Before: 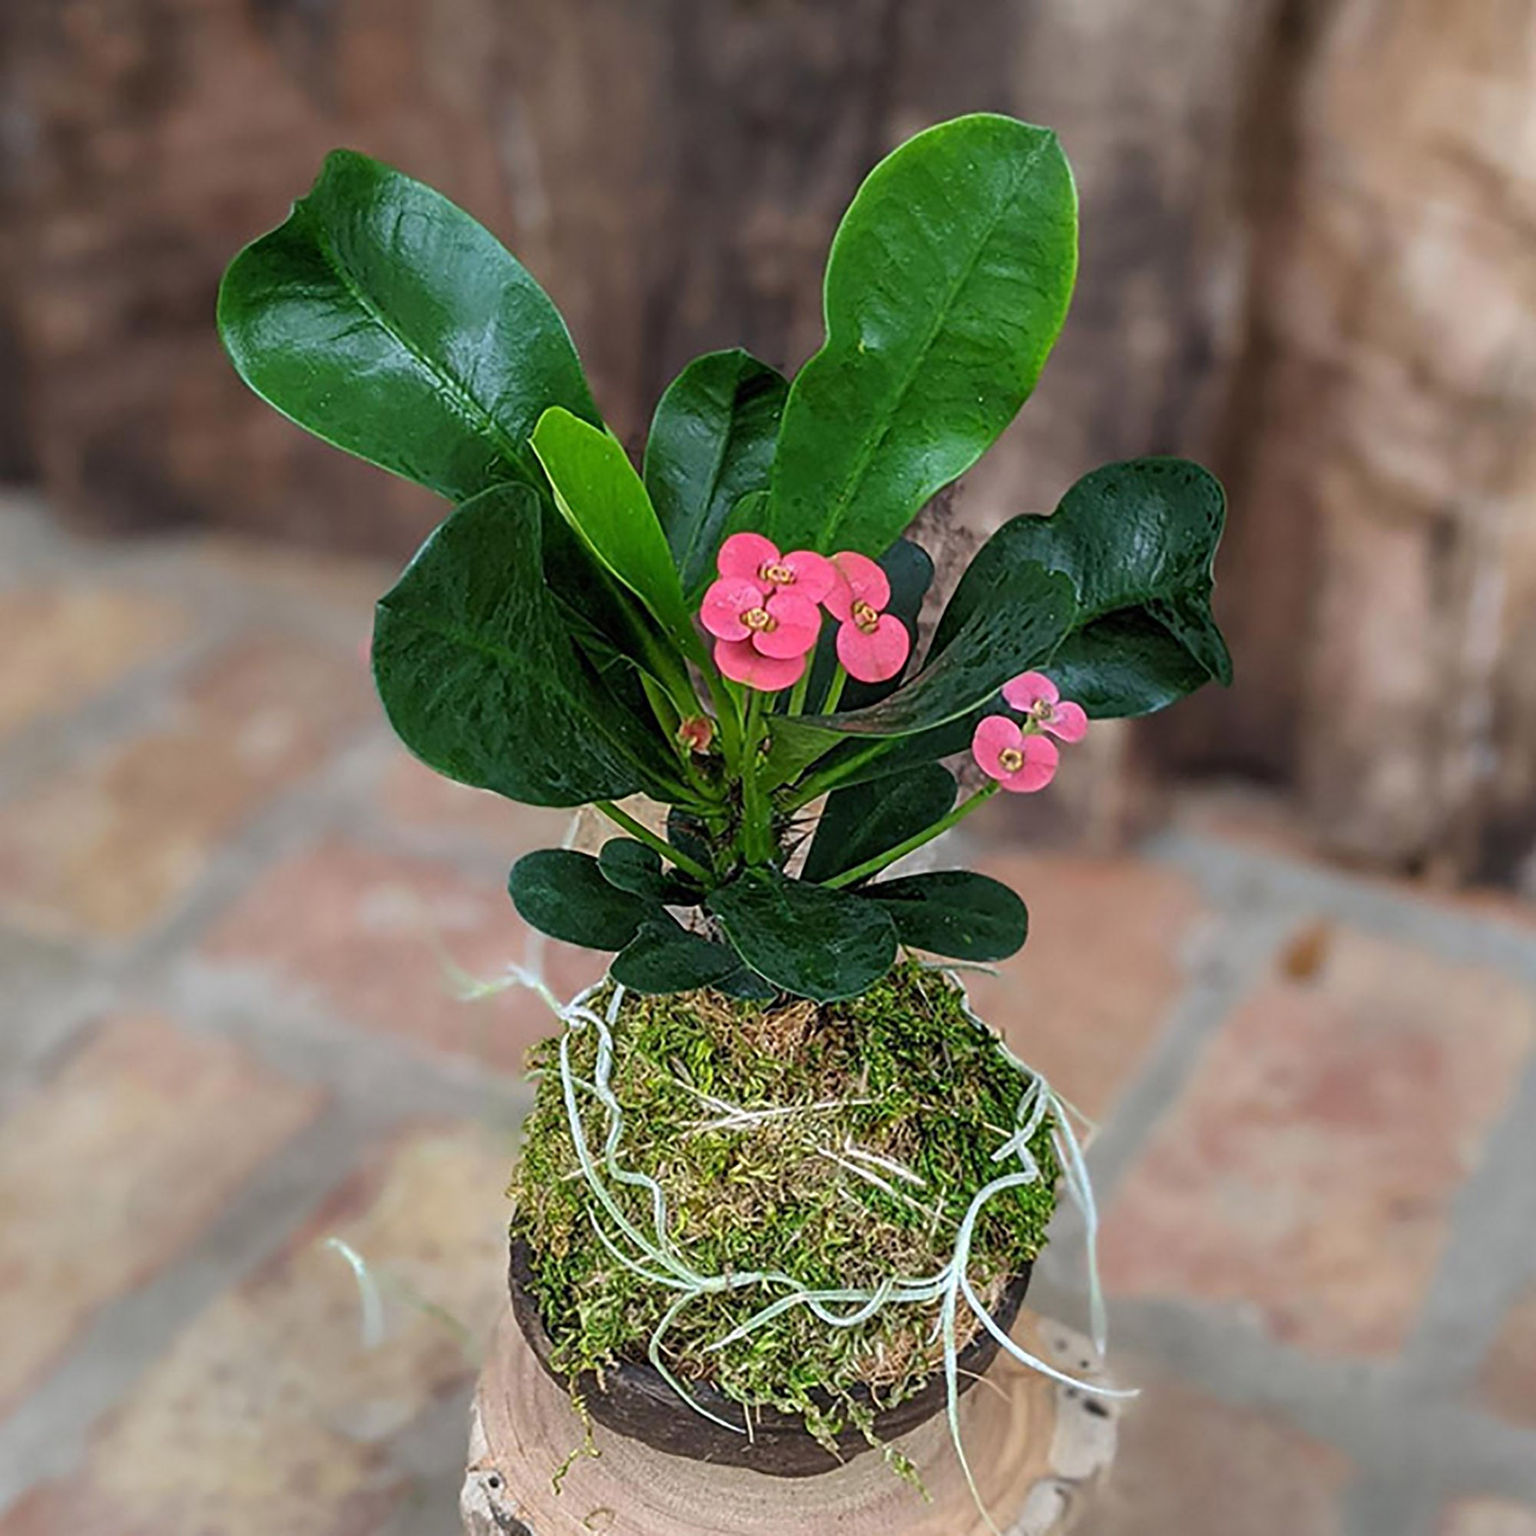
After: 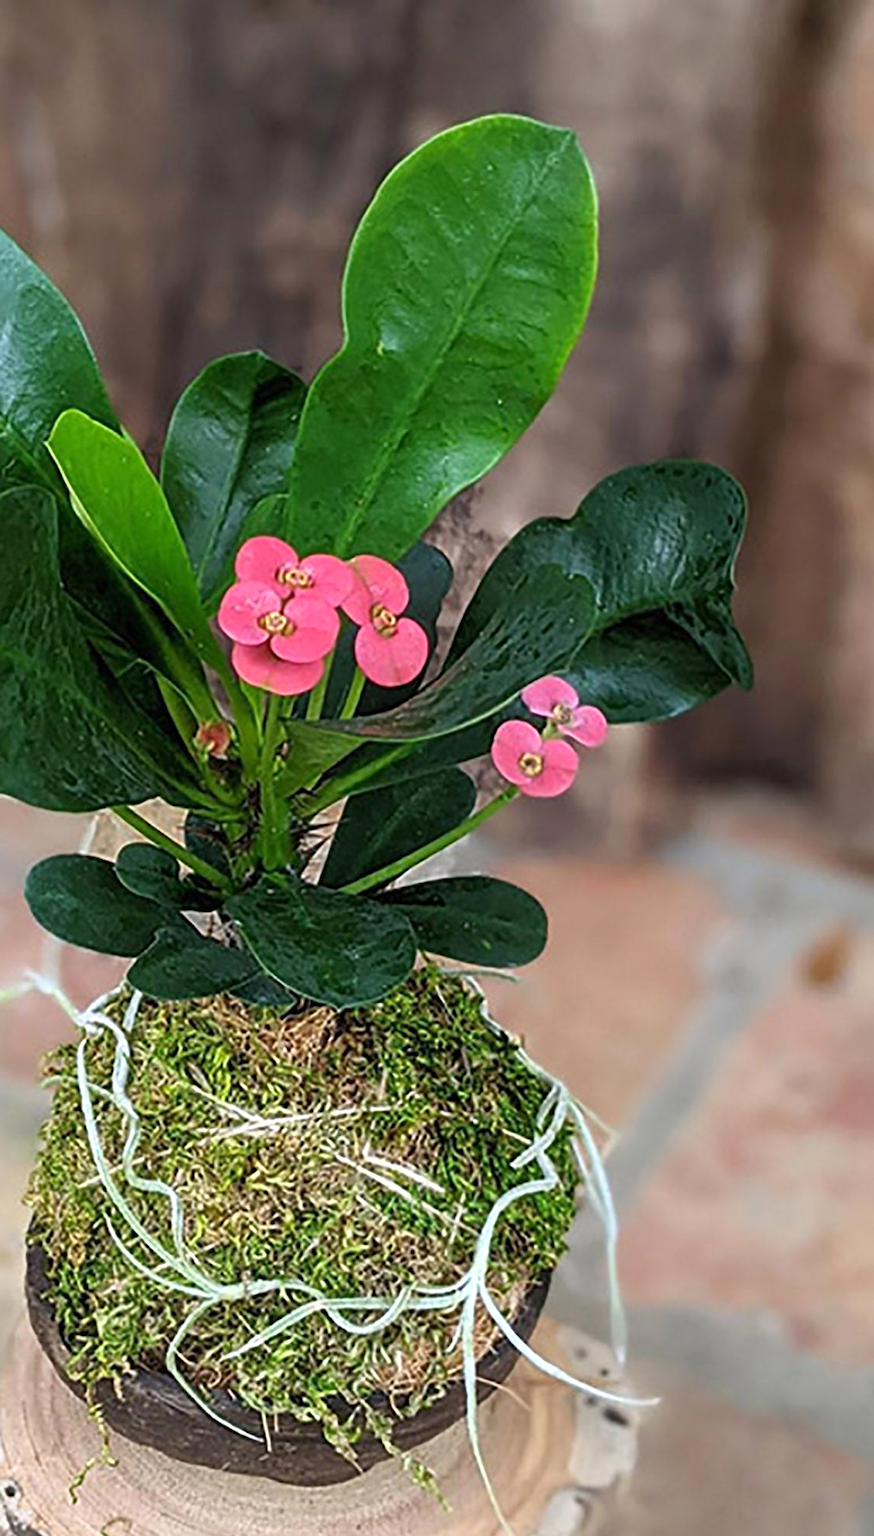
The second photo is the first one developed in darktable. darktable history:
crop: left 31.541%, top 0.004%, right 11.823%
shadows and highlights: shadows -0.107, highlights 41.09
exposure: exposure 0.174 EV, compensate highlight preservation false
